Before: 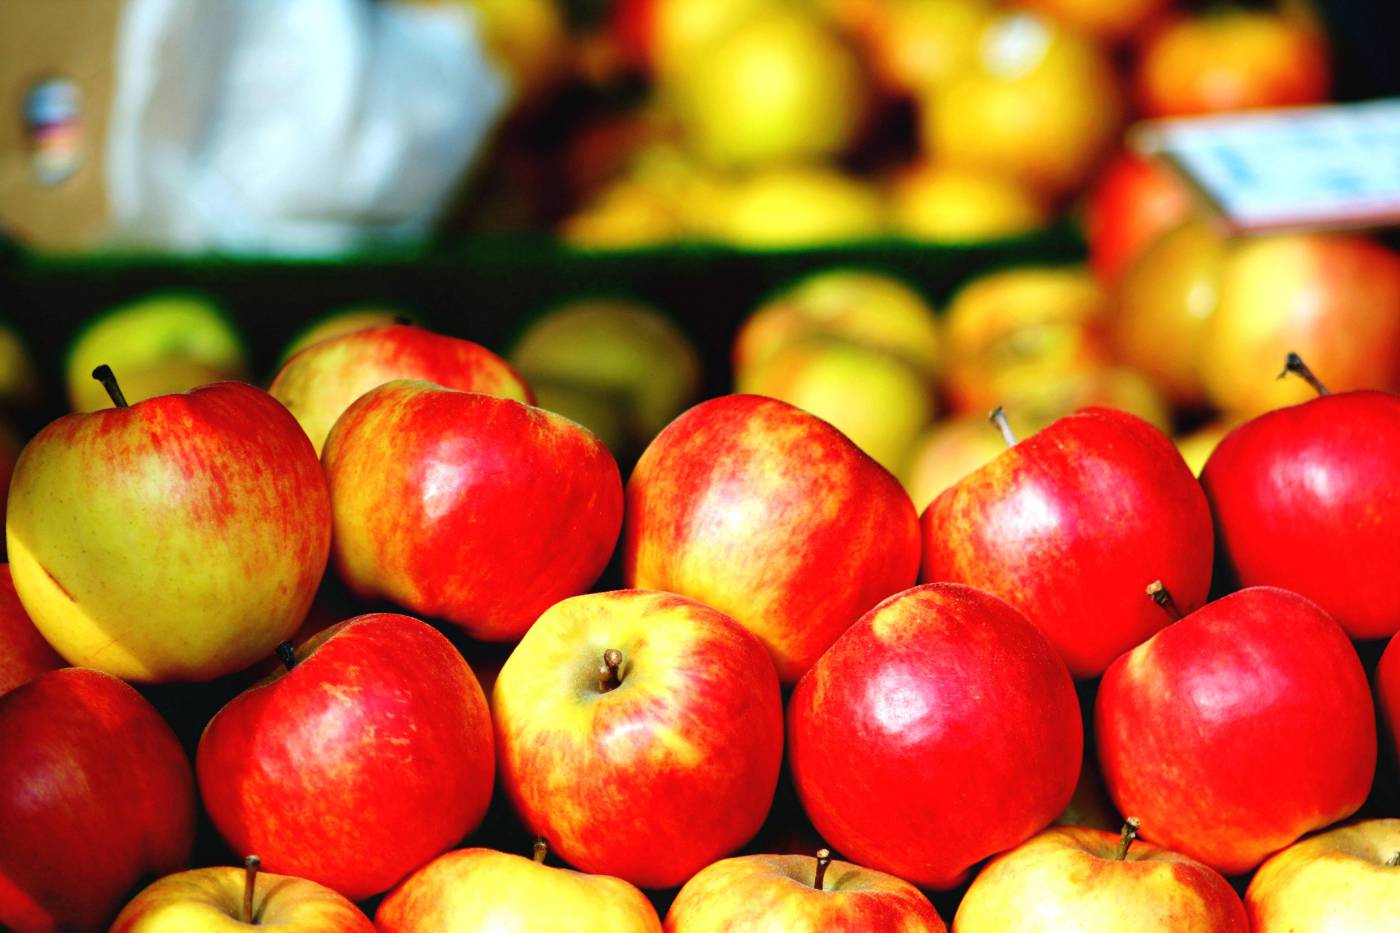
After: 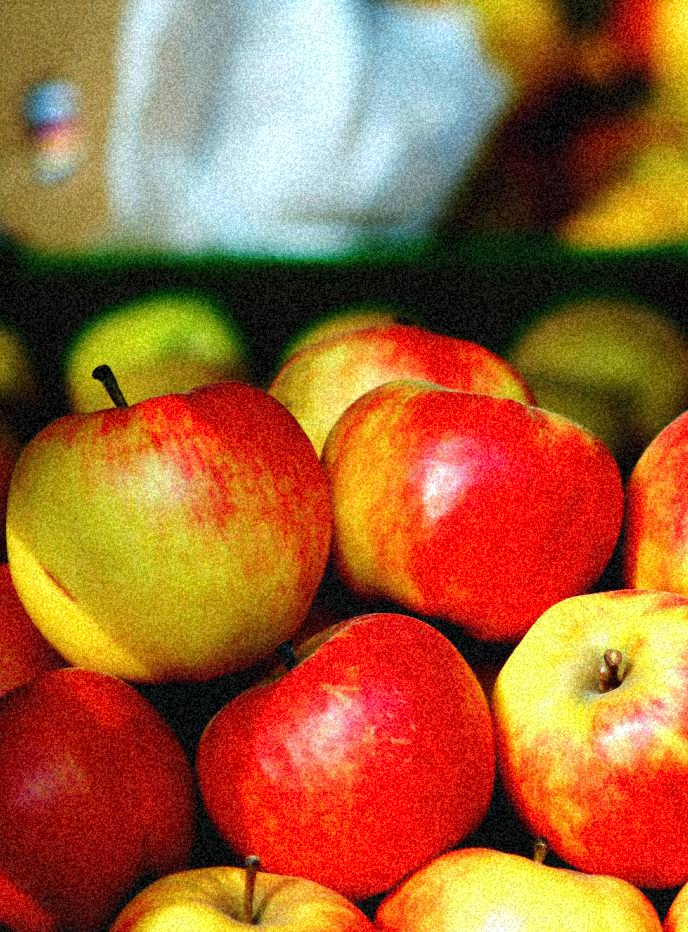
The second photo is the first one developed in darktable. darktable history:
crop and rotate: left 0%, top 0%, right 50.845%
grain: coarseness 46.9 ISO, strength 50.21%, mid-tones bias 0%
